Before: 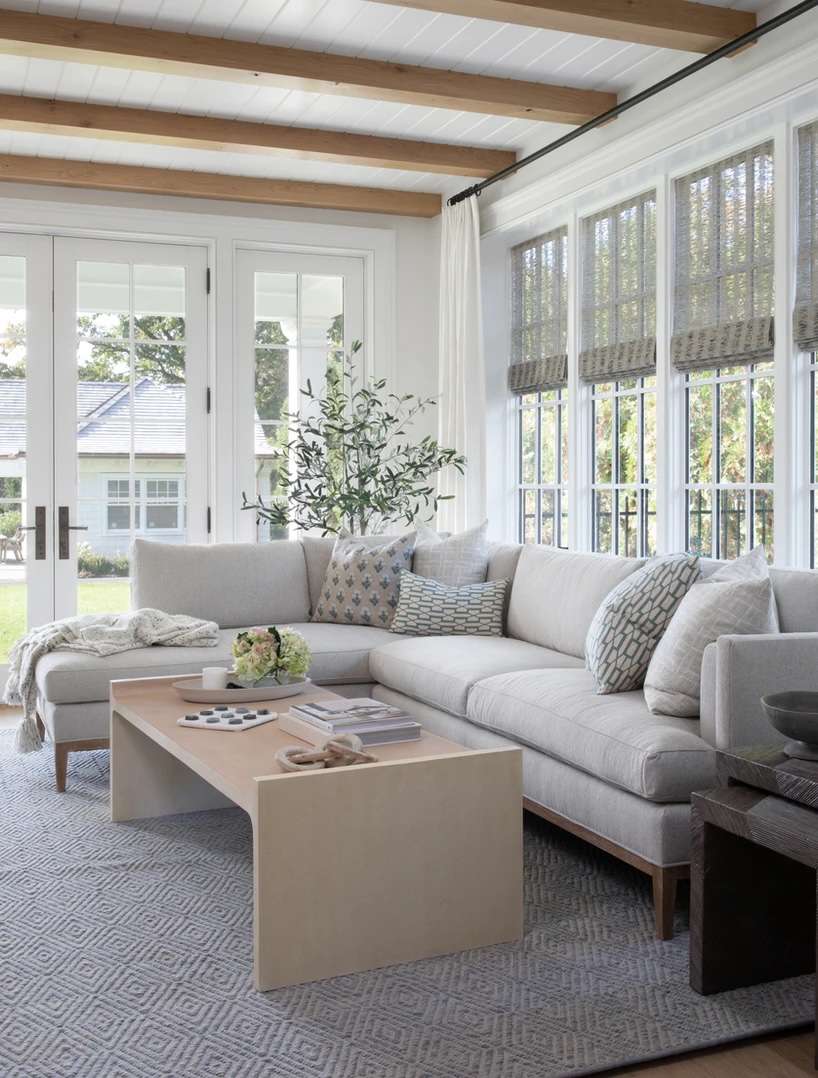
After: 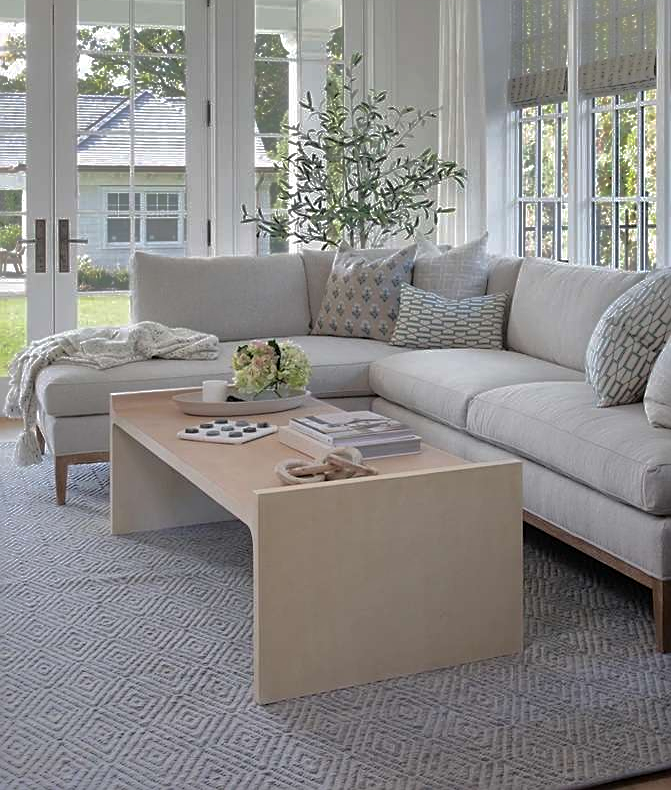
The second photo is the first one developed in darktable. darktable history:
shadows and highlights: shadows -18.06, highlights -73.43
crop: top 26.707%, right 17.969%
sharpen: on, module defaults
